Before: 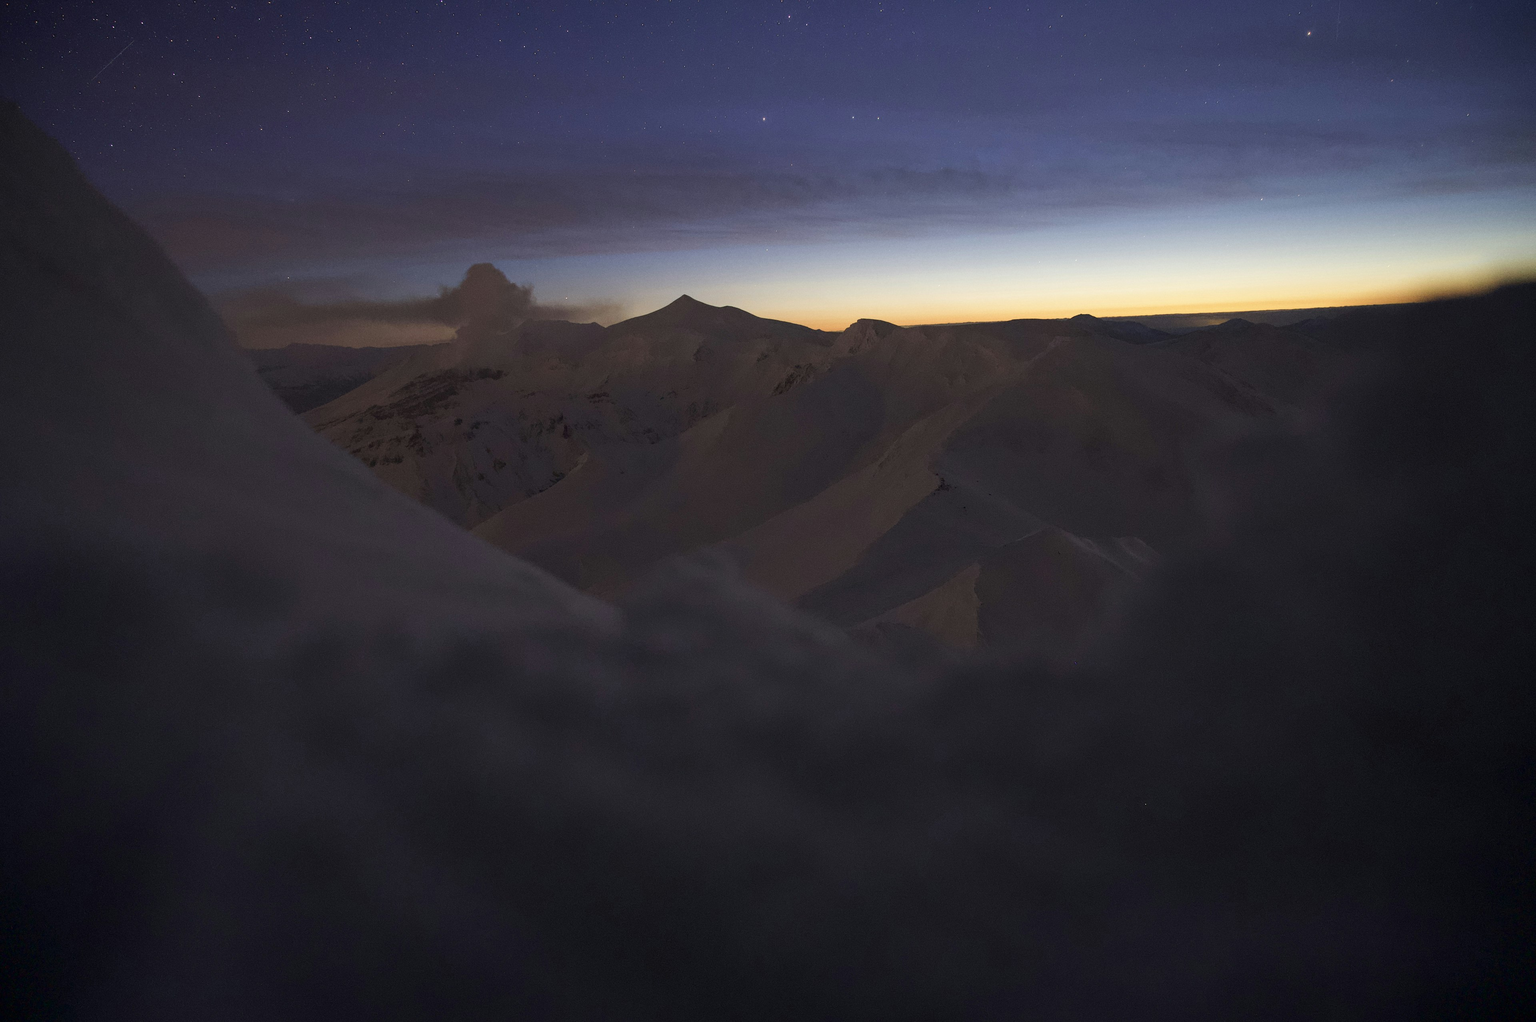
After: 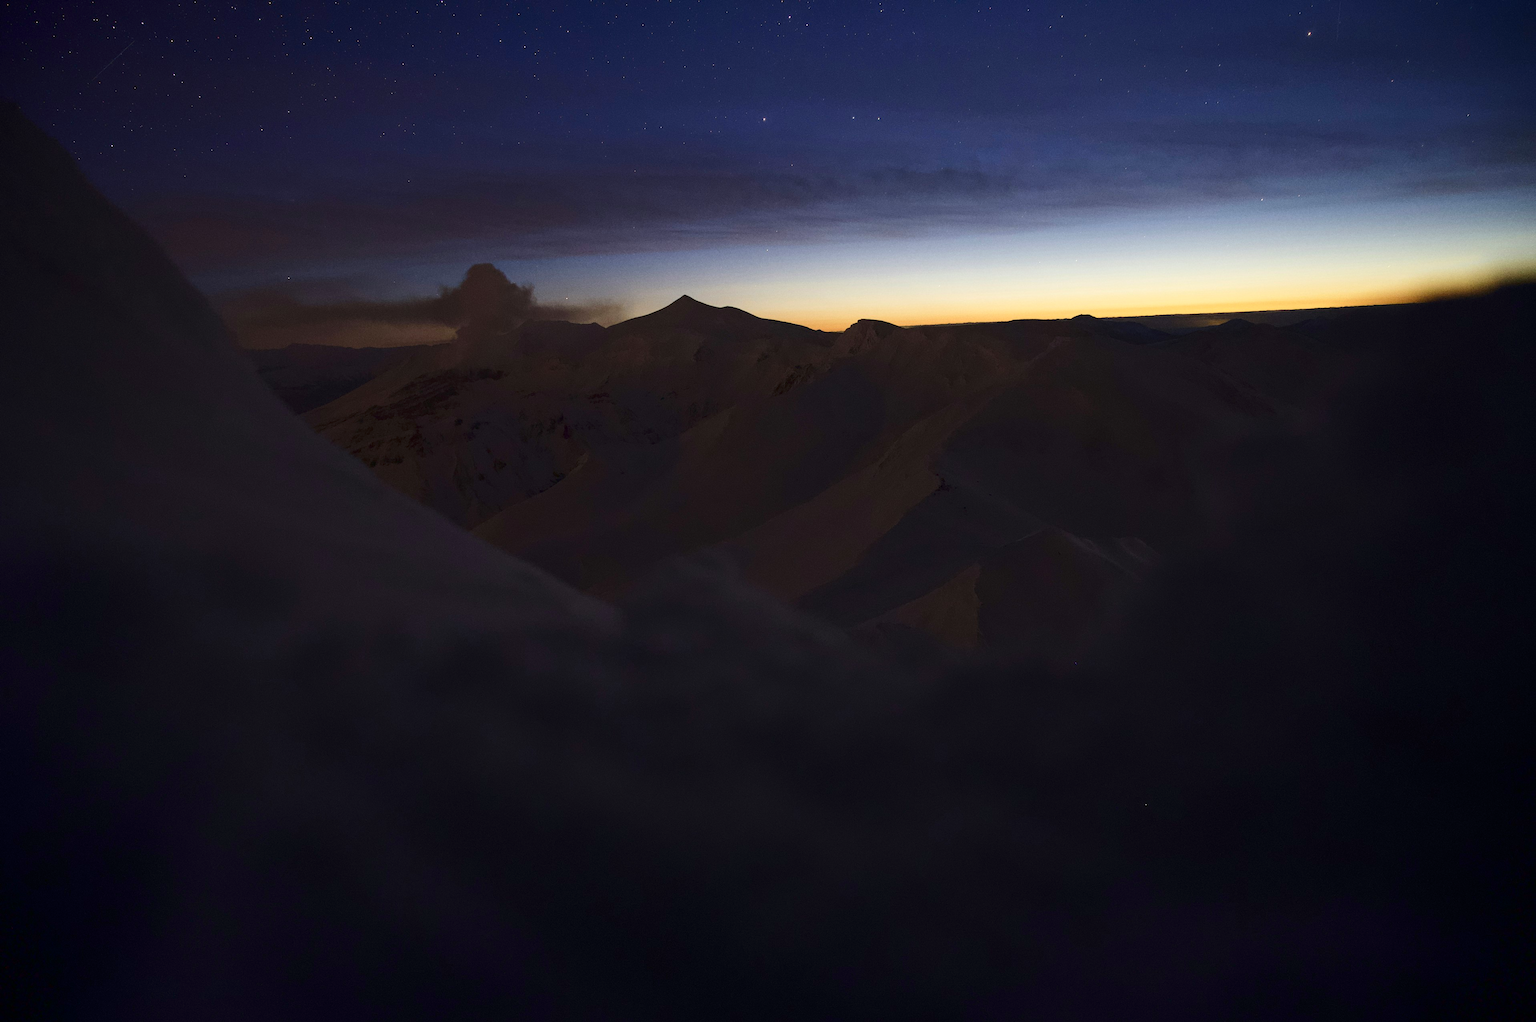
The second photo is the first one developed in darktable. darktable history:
contrast brightness saturation: contrast 0.188, brightness -0.11, saturation 0.215
tone equalizer: edges refinement/feathering 500, mask exposure compensation -1.57 EV, preserve details no
